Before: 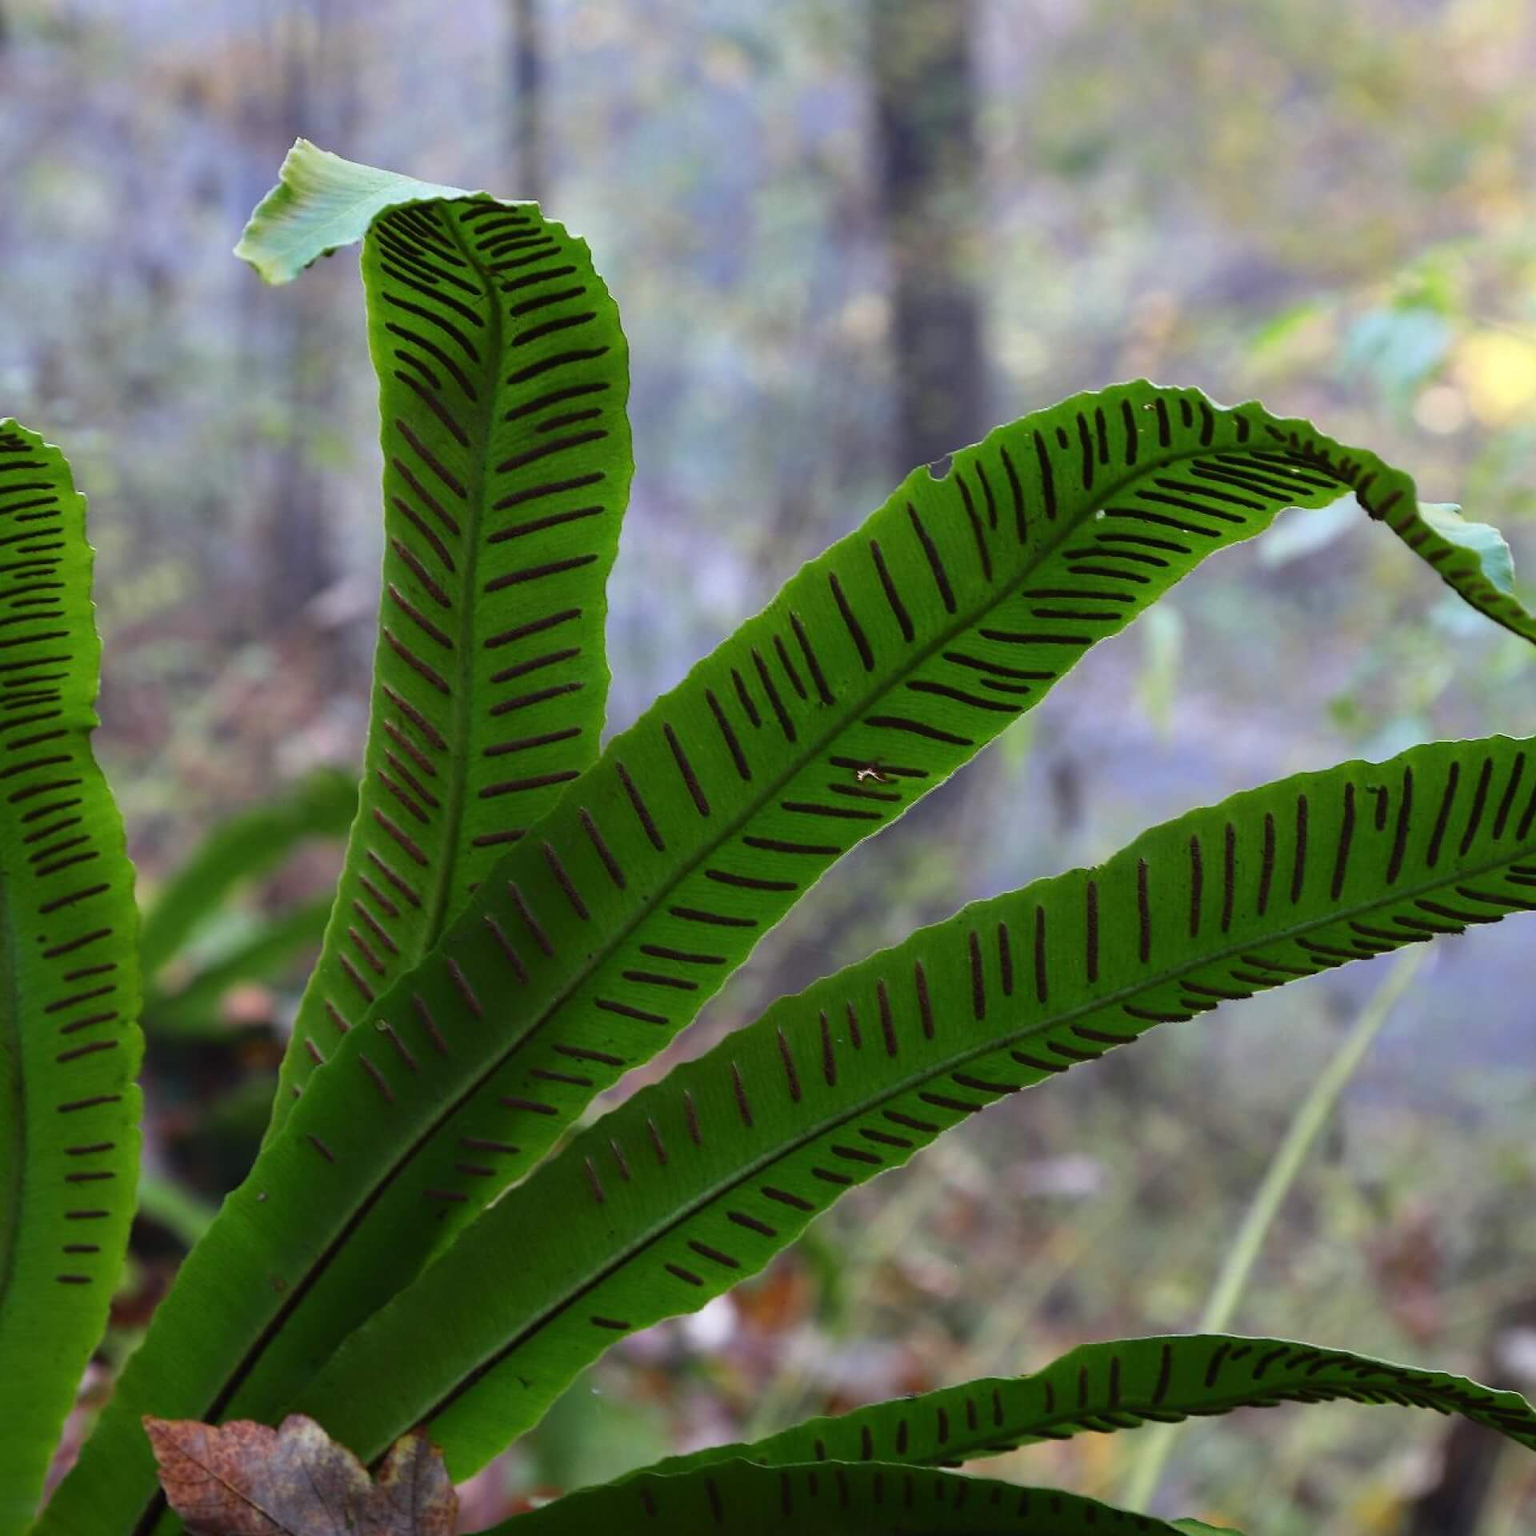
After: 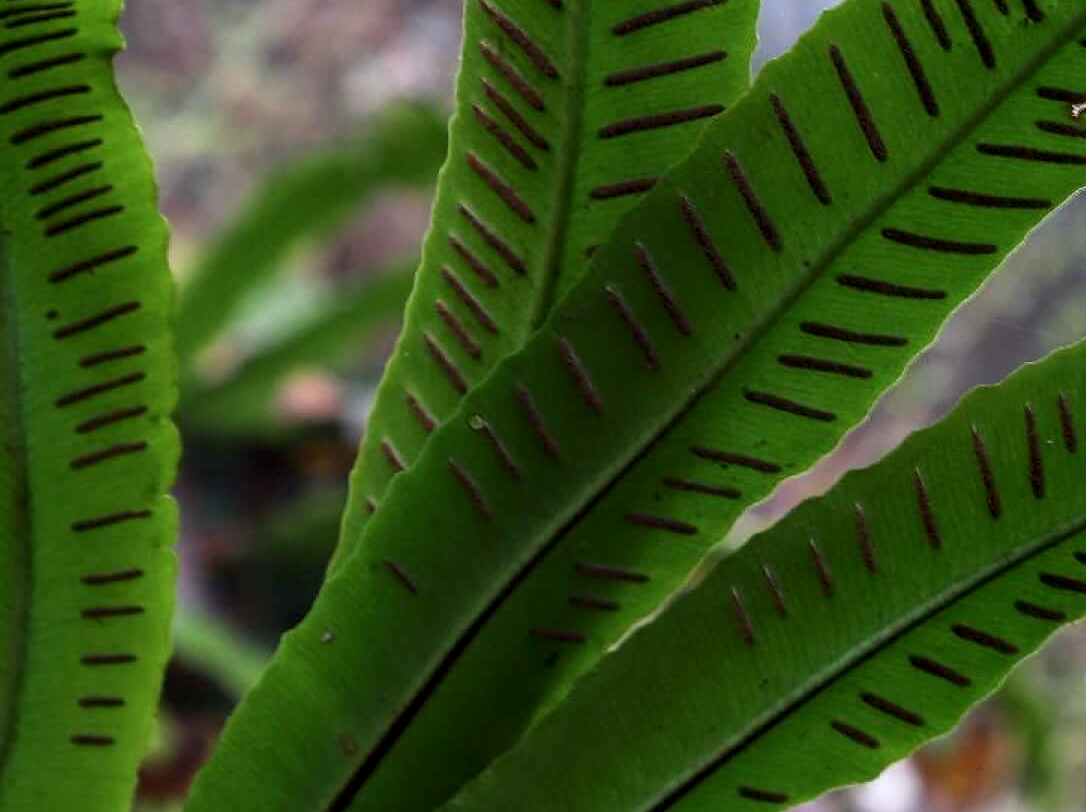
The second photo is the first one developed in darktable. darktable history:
local contrast: detail 130%
crop: top 44.769%, right 43.433%, bottom 12.912%
levels: white 99.94%
